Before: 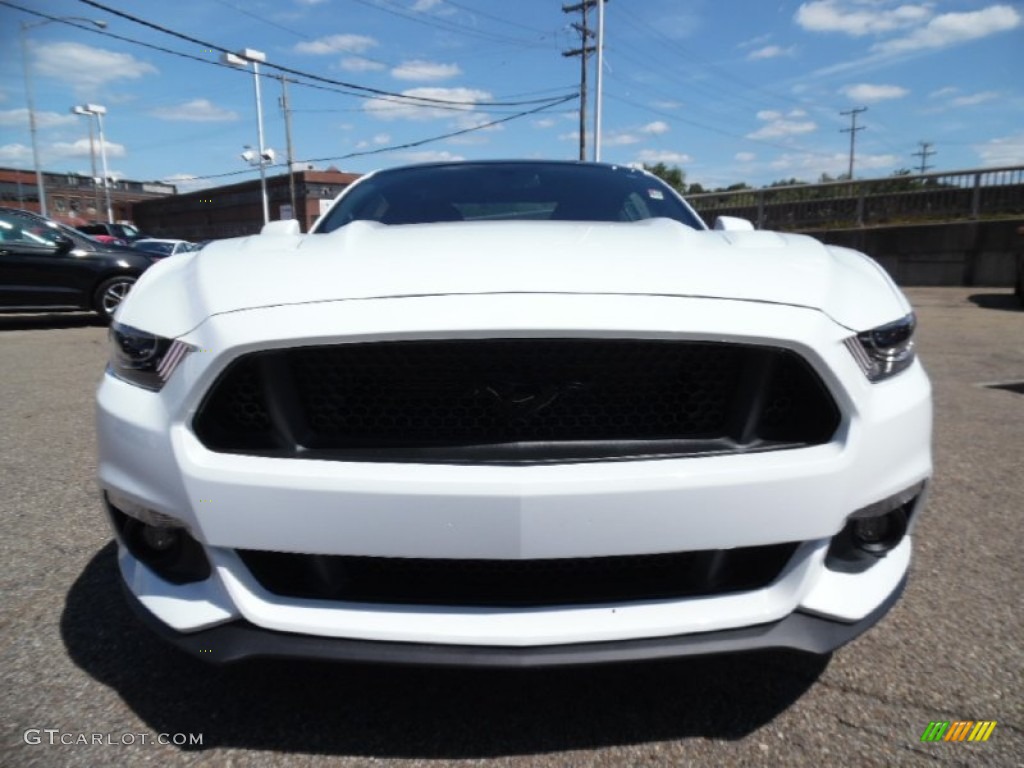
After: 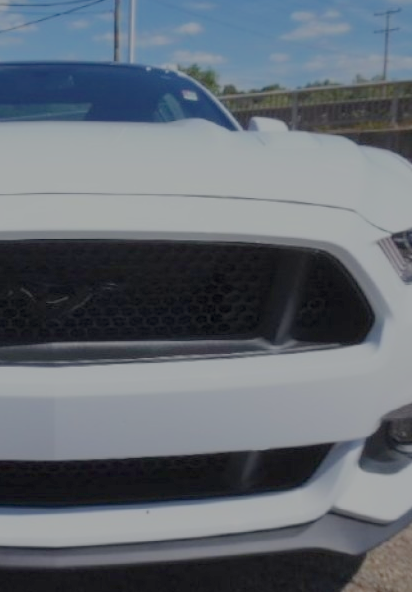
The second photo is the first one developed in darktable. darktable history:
crop: left 45.544%, top 12.995%, right 14.216%, bottom 9.916%
filmic rgb: black relative exposure -15.89 EV, white relative exposure 7.94 EV, threshold 3.04 EV, hardness 4.16, latitude 49.04%, contrast 0.51, color science v4 (2020), enable highlight reconstruction true
